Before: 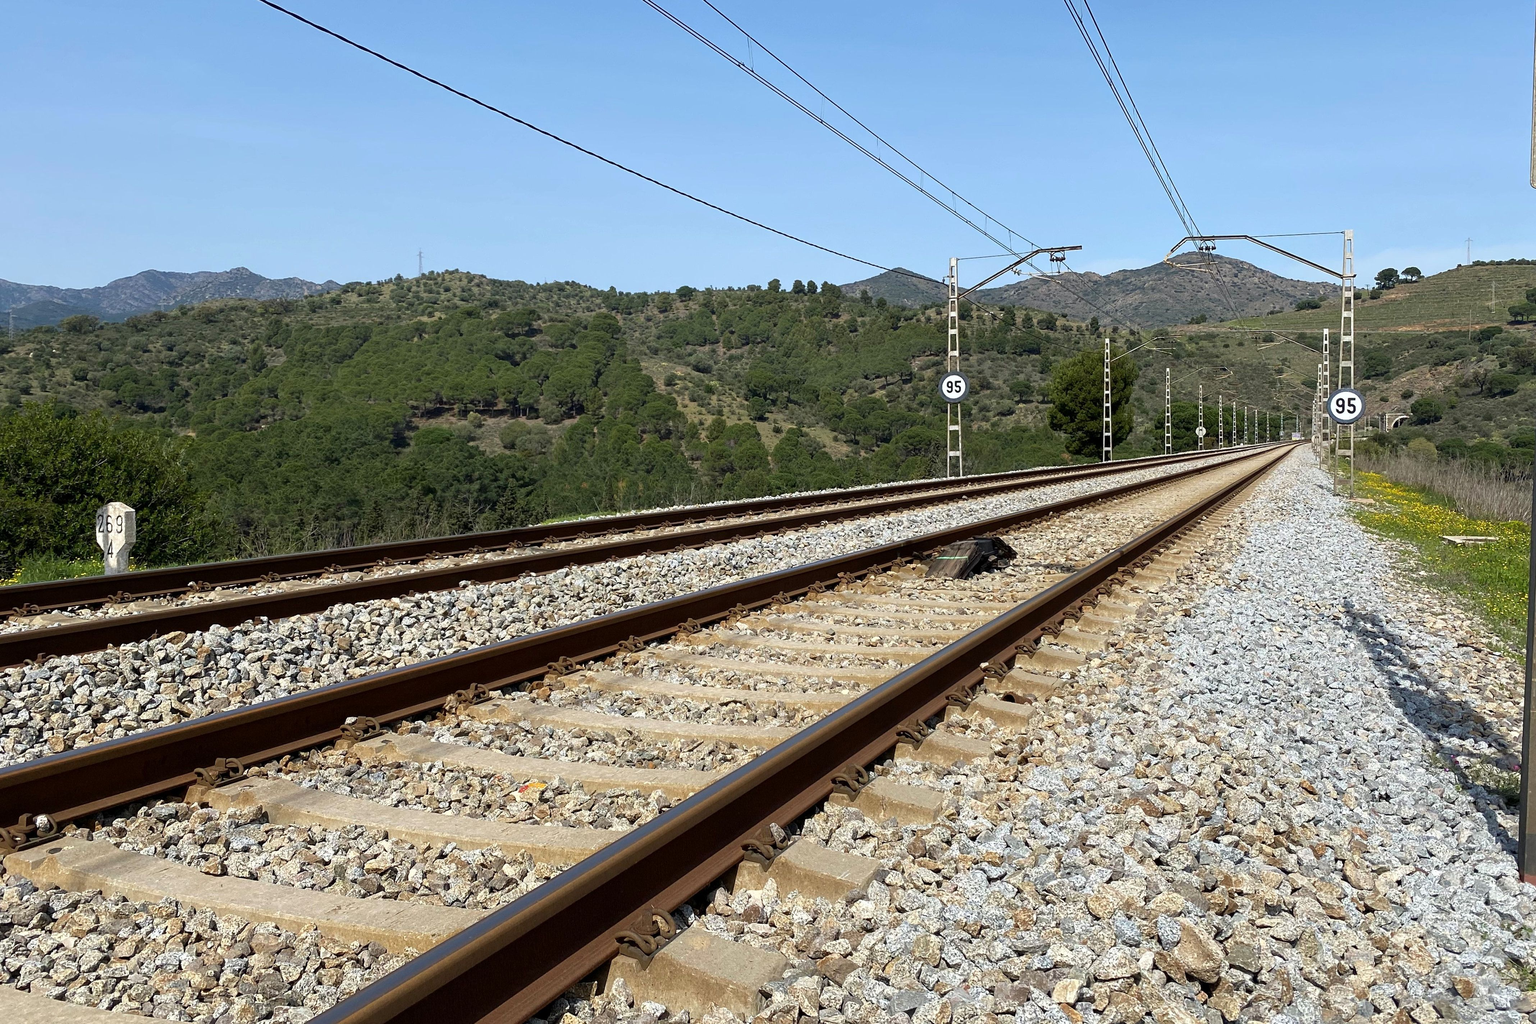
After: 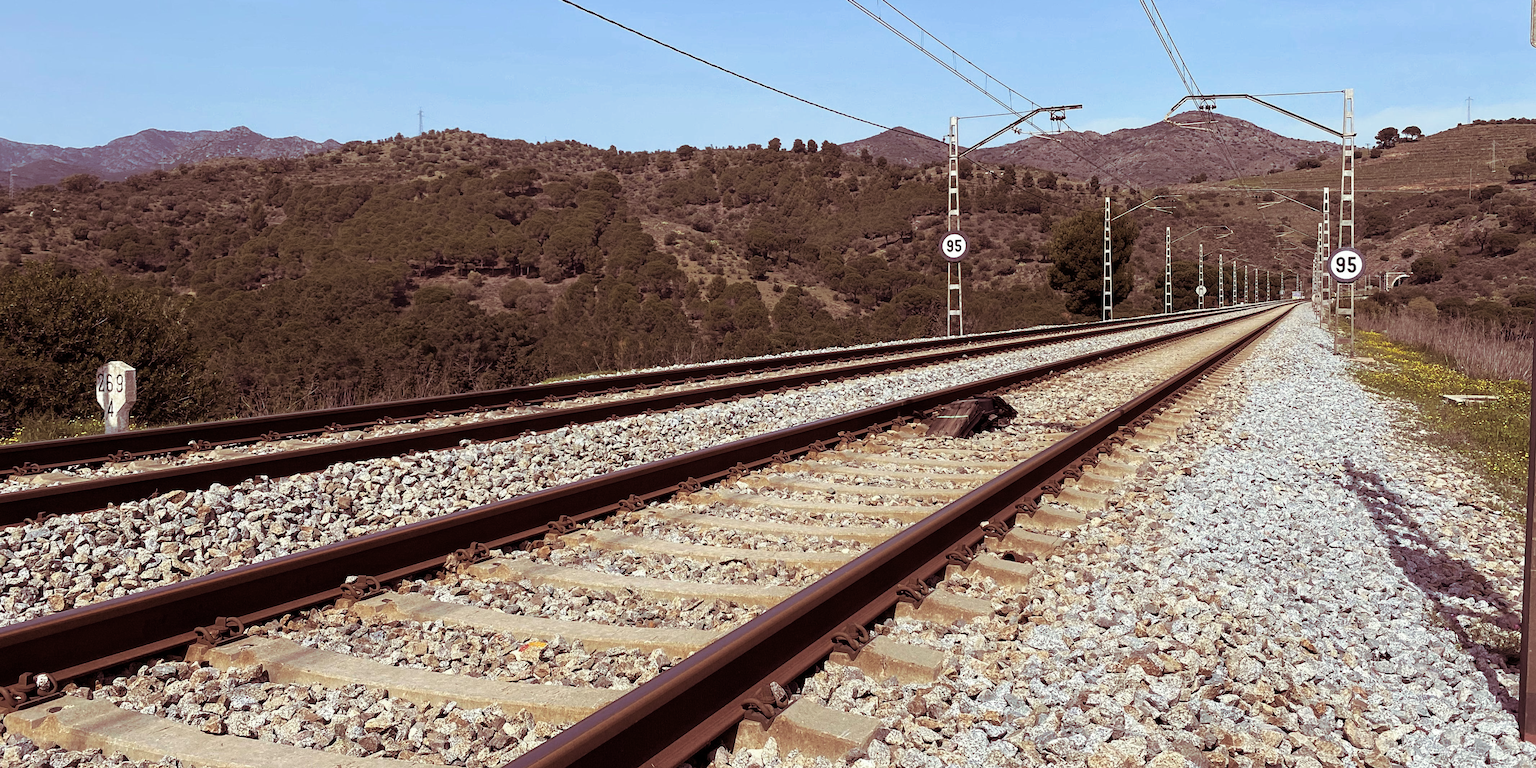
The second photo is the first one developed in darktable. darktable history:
crop: top 13.819%, bottom 11.169%
split-toning: on, module defaults
exposure: compensate highlight preservation false
